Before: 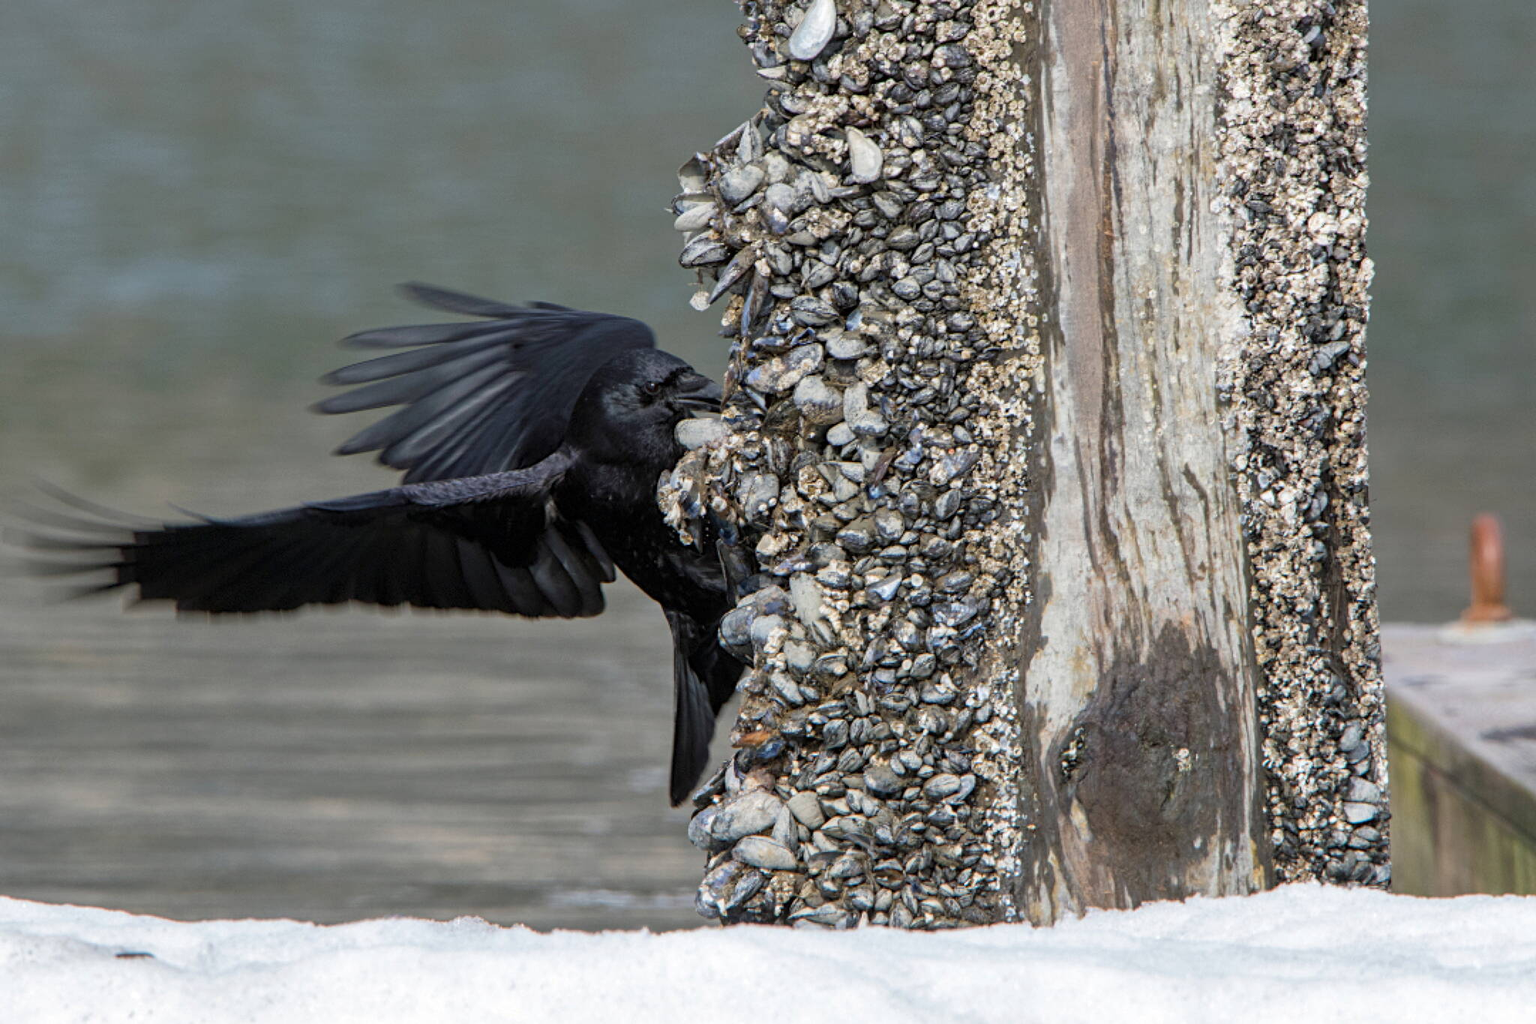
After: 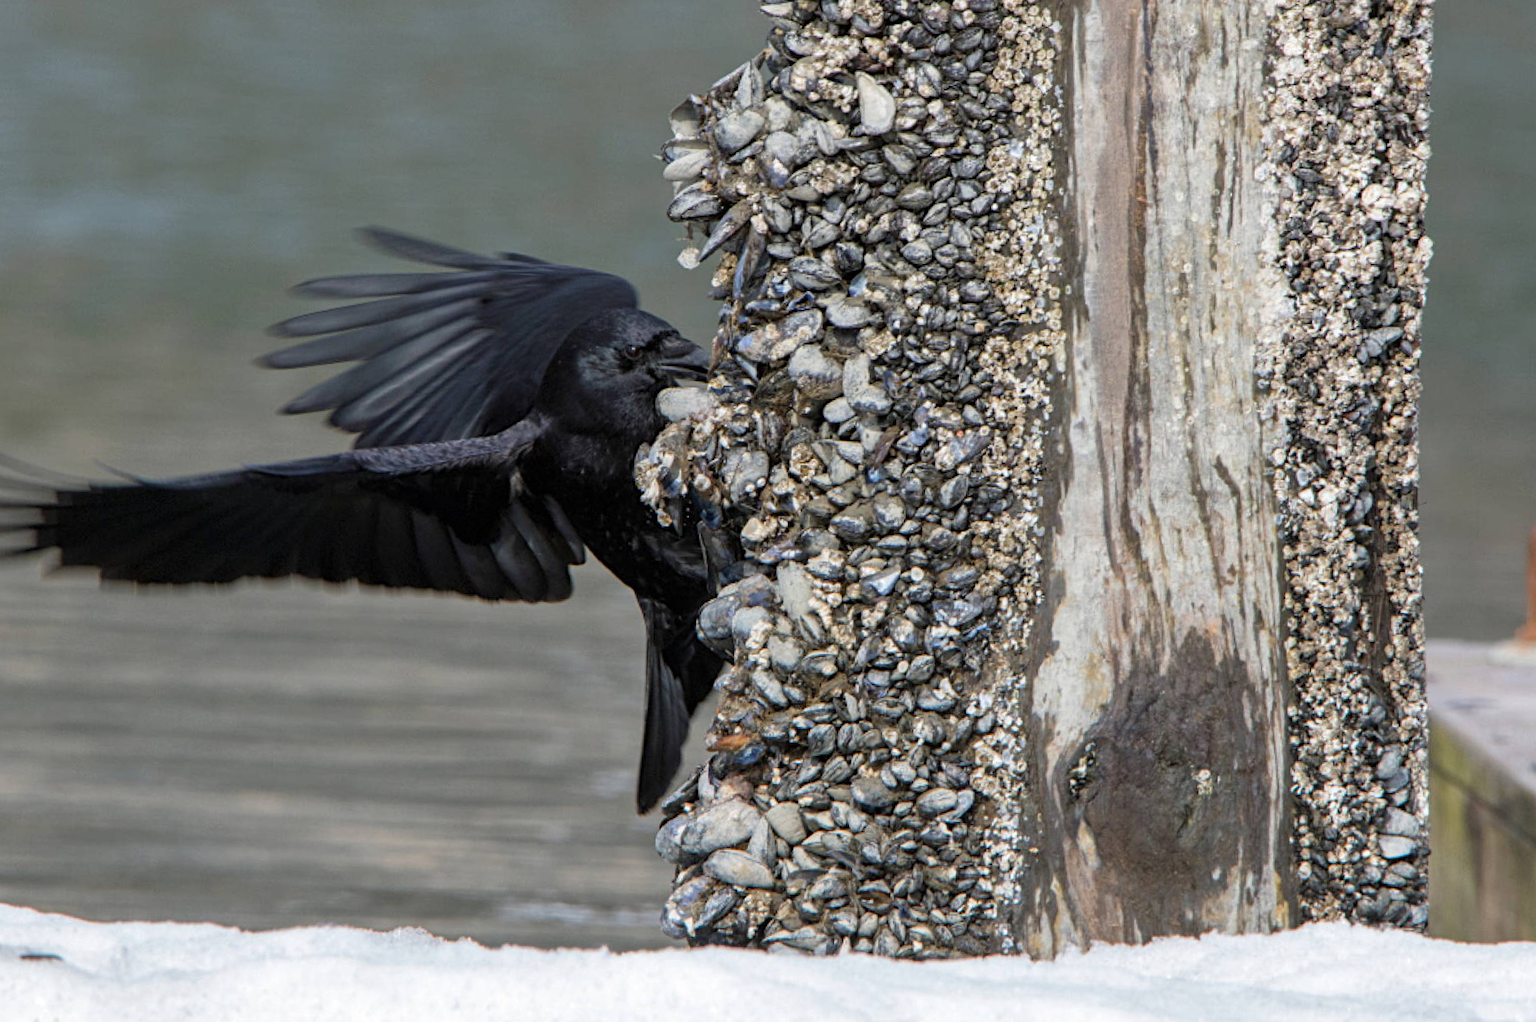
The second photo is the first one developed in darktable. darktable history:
crop and rotate: angle -1.99°, left 3.106%, top 4.125%, right 1.474%, bottom 0.588%
